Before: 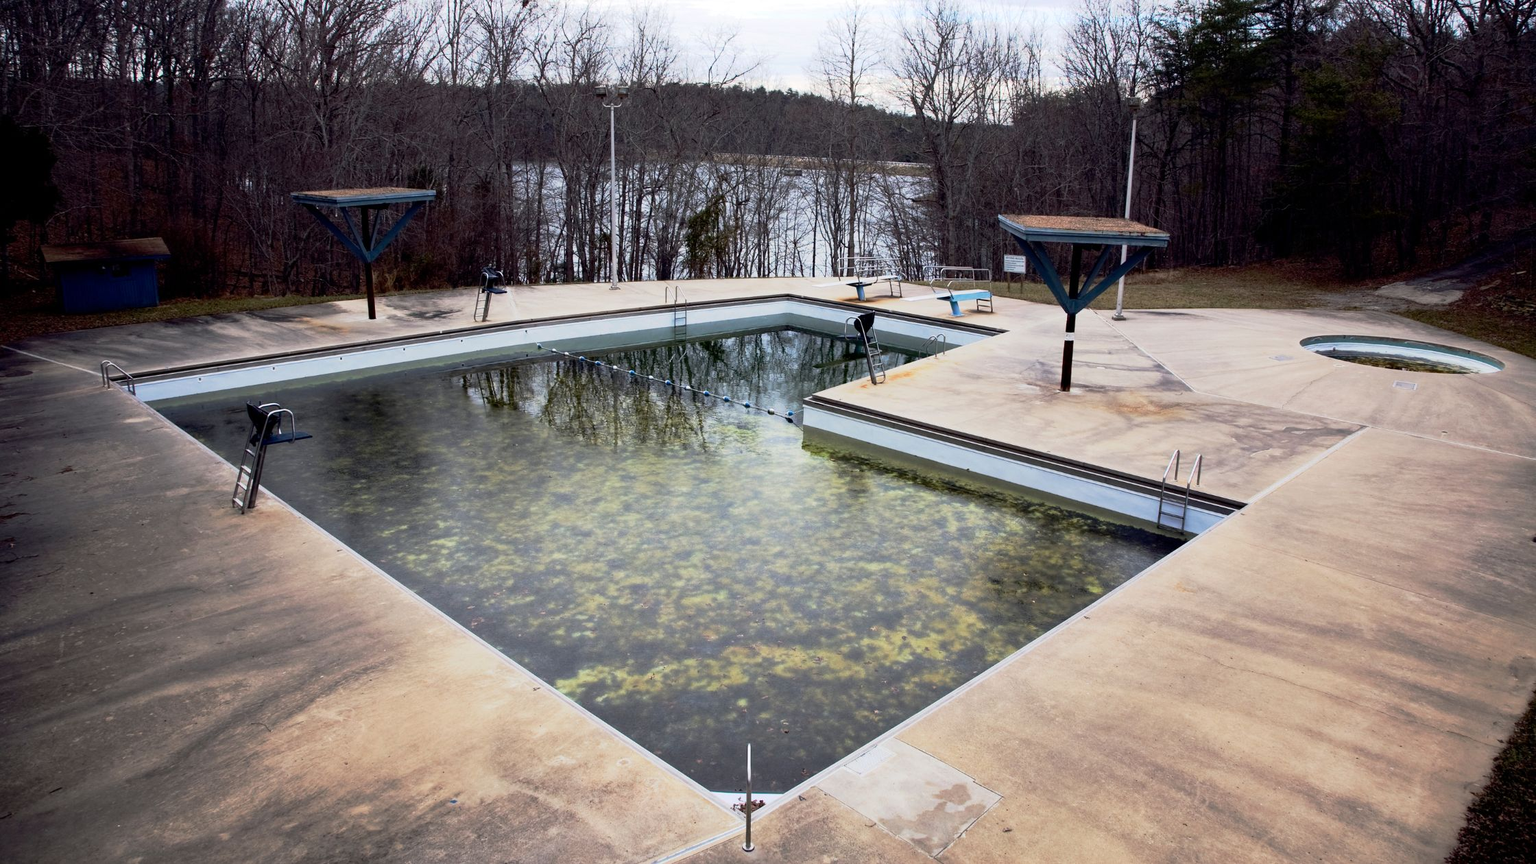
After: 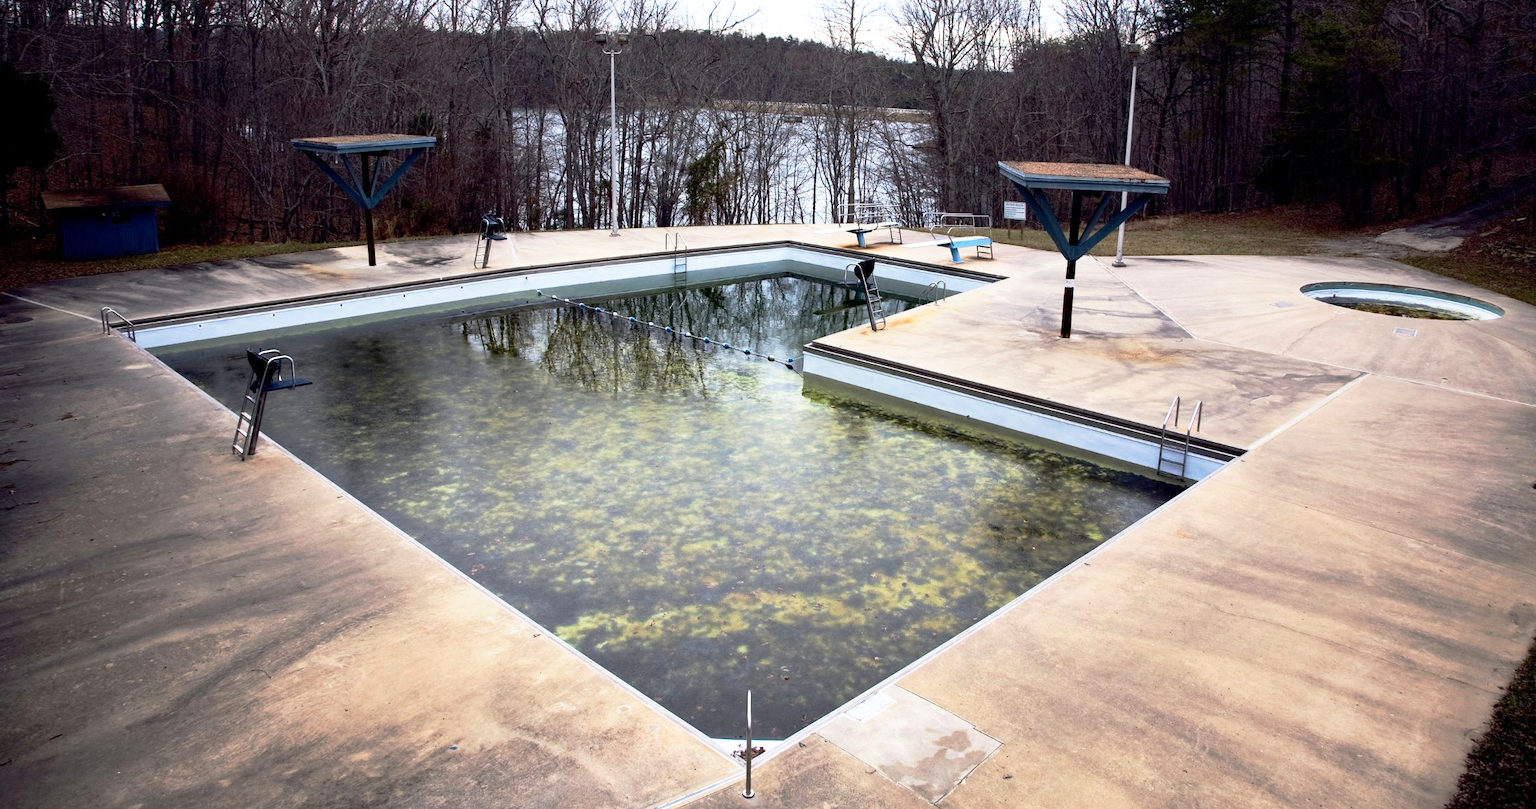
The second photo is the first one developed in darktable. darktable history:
exposure: exposure 0.376 EV, compensate highlight preservation false
crop and rotate: top 6.25%
white balance: red 1, blue 1
